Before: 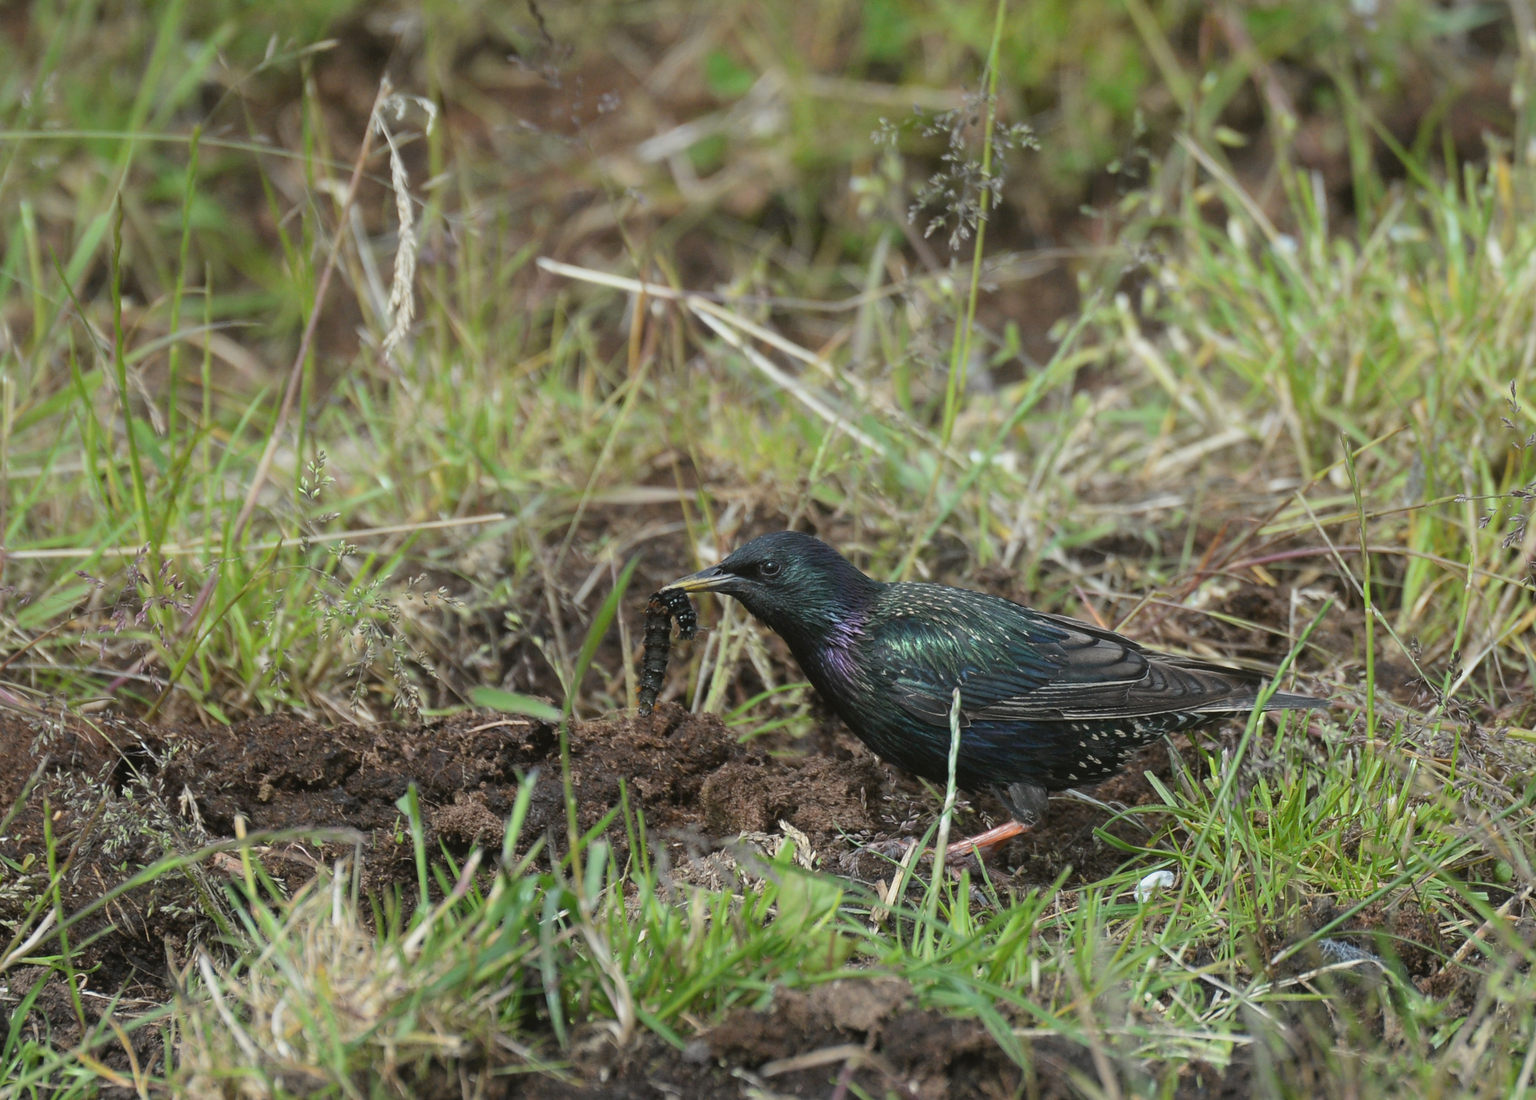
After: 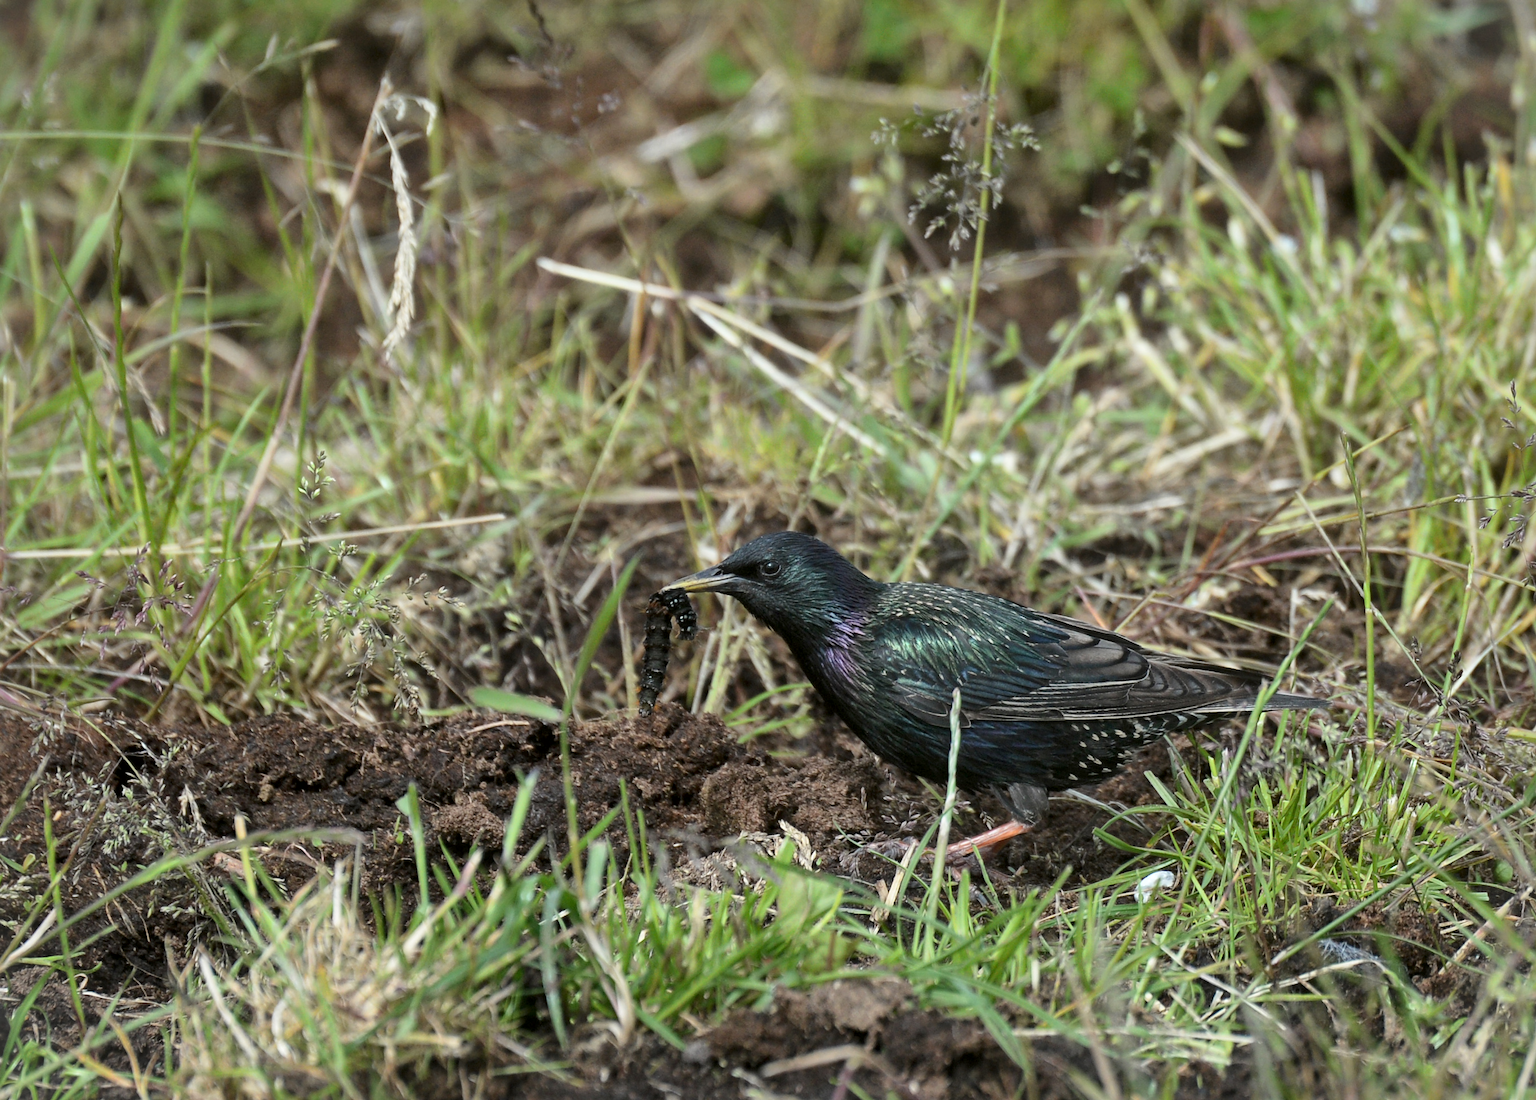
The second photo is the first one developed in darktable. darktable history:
vignetting: fall-off start 100%, brightness 0.05, saturation 0
local contrast: mode bilateral grid, contrast 25, coarseness 60, detail 151%, midtone range 0.2
